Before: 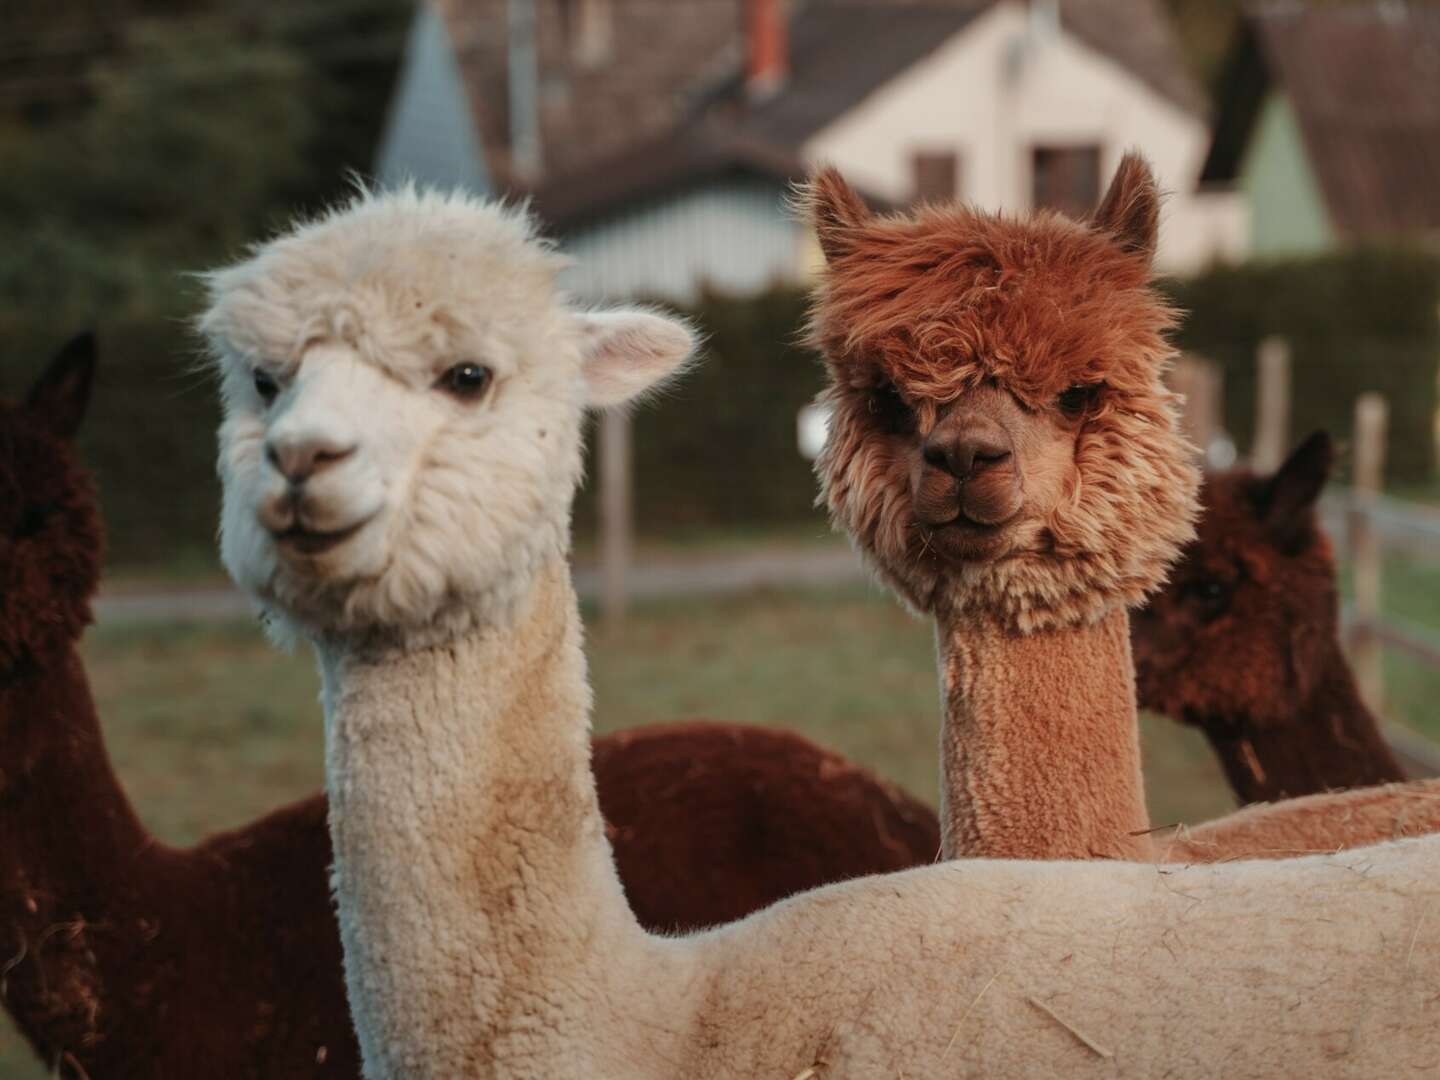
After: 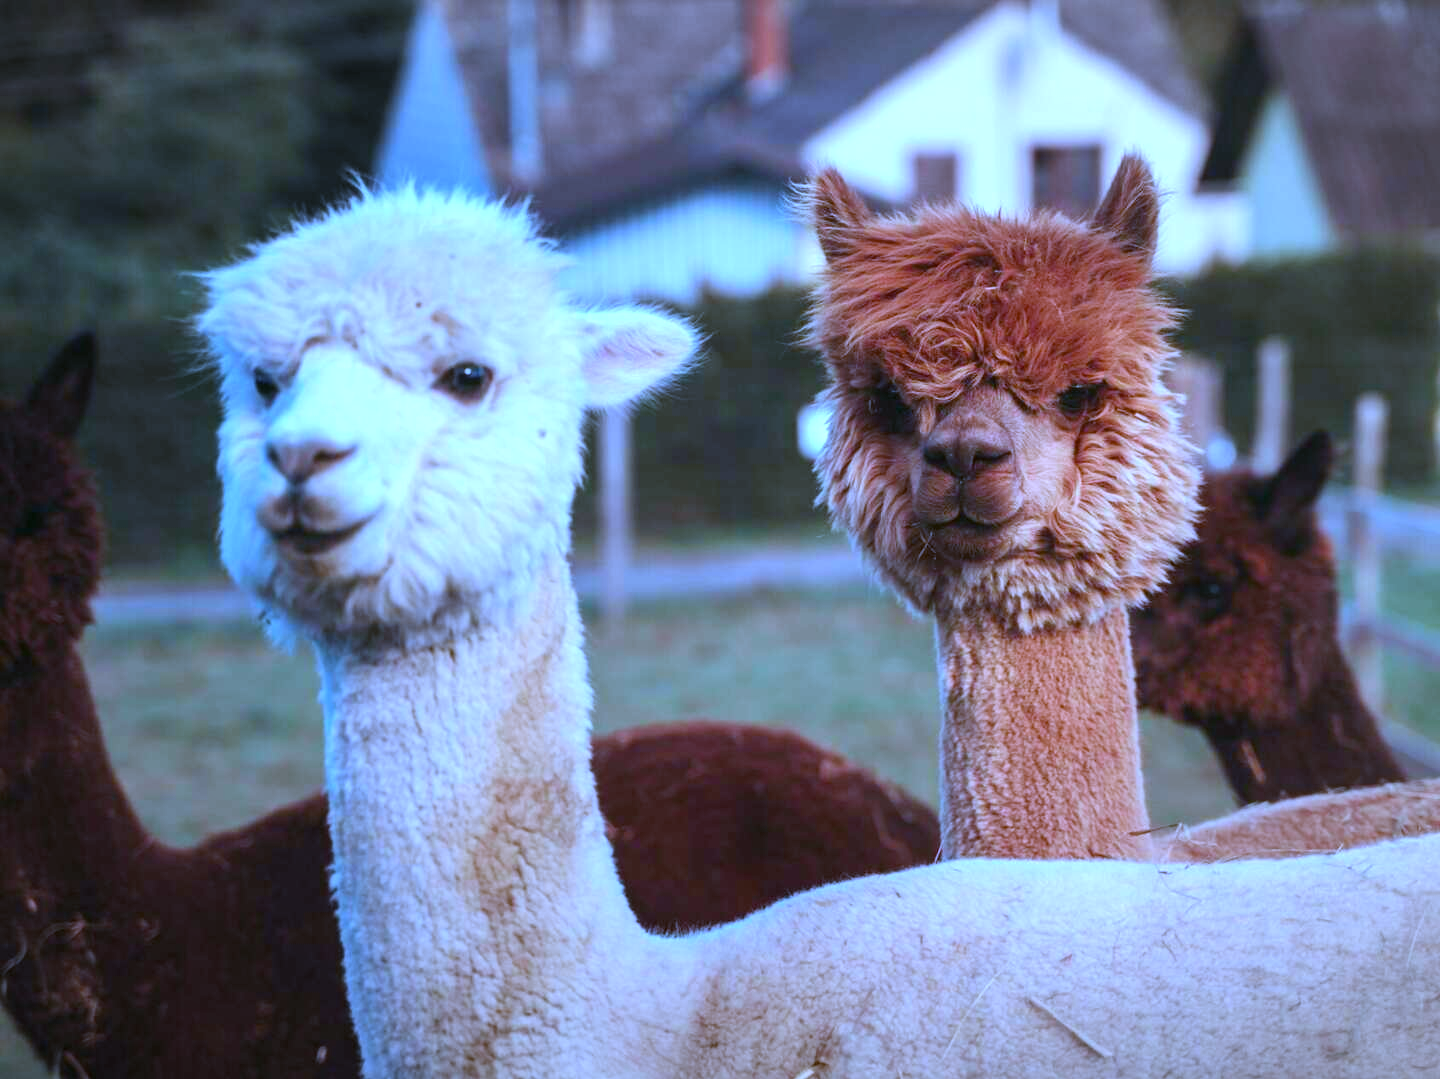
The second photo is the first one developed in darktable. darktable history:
white balance: red 0.766, blue 1.537
exposure: exposure 1 EV, compensate highlight preservation false
crop: bottom 0.071%
vignetting: fall-off radius 100%, width/height ratio 1.337
color balance rgb: linear chroma grading › global chroma 8.33%, perceptual saturation grading › global saturation 18.52%, global vibrance 7.87%
